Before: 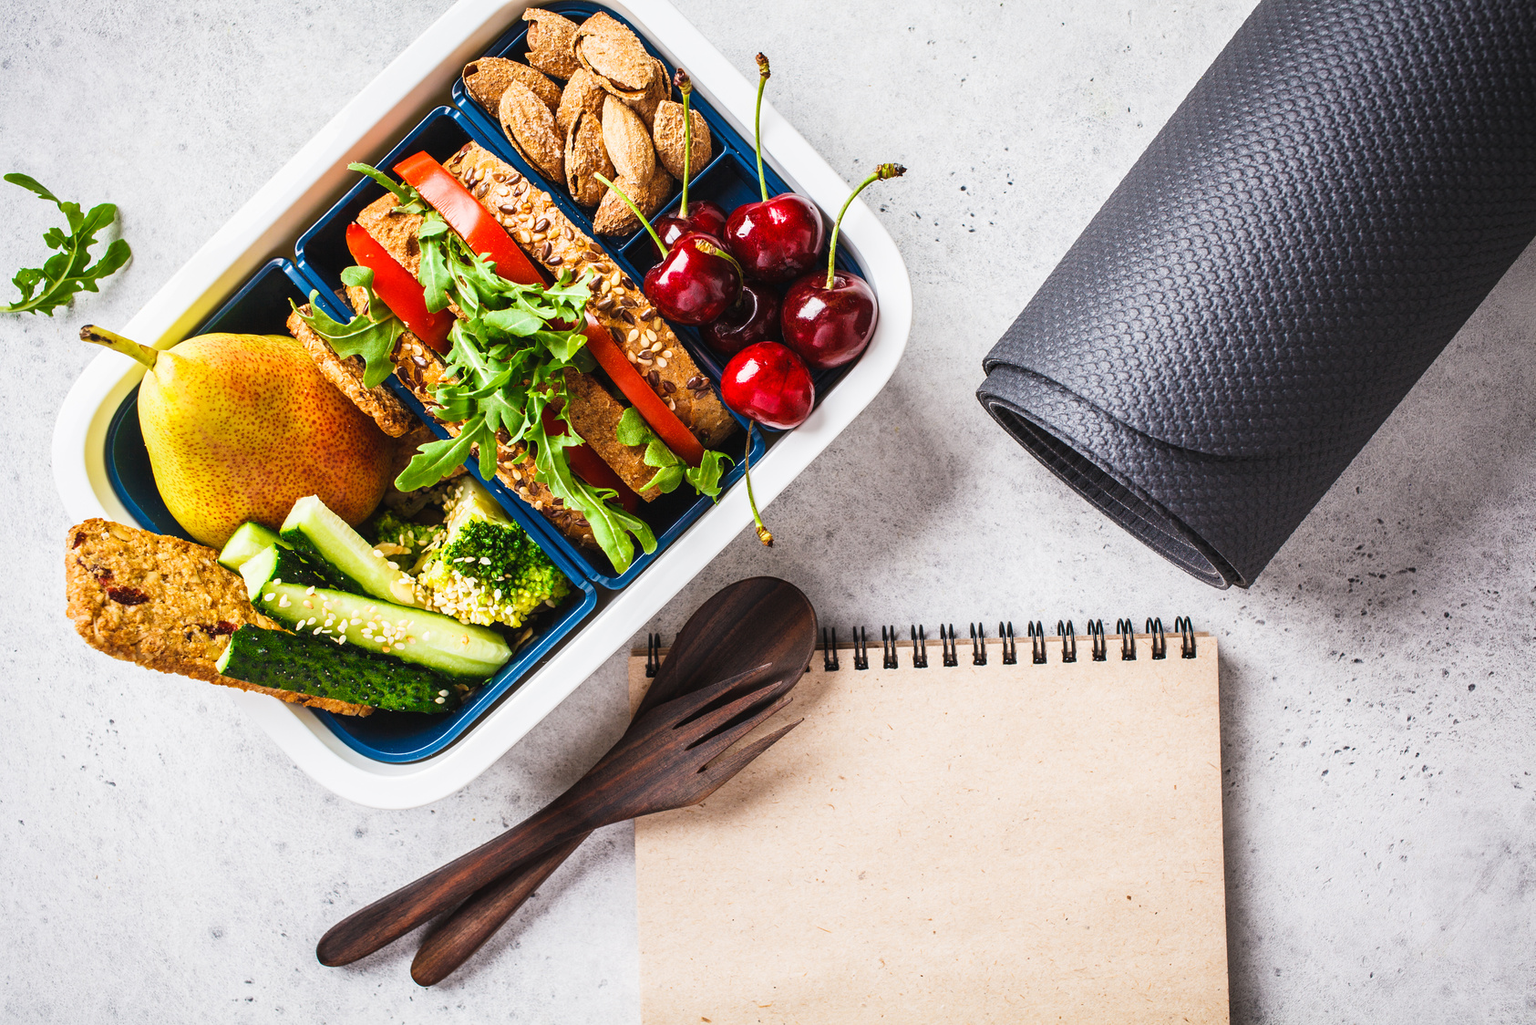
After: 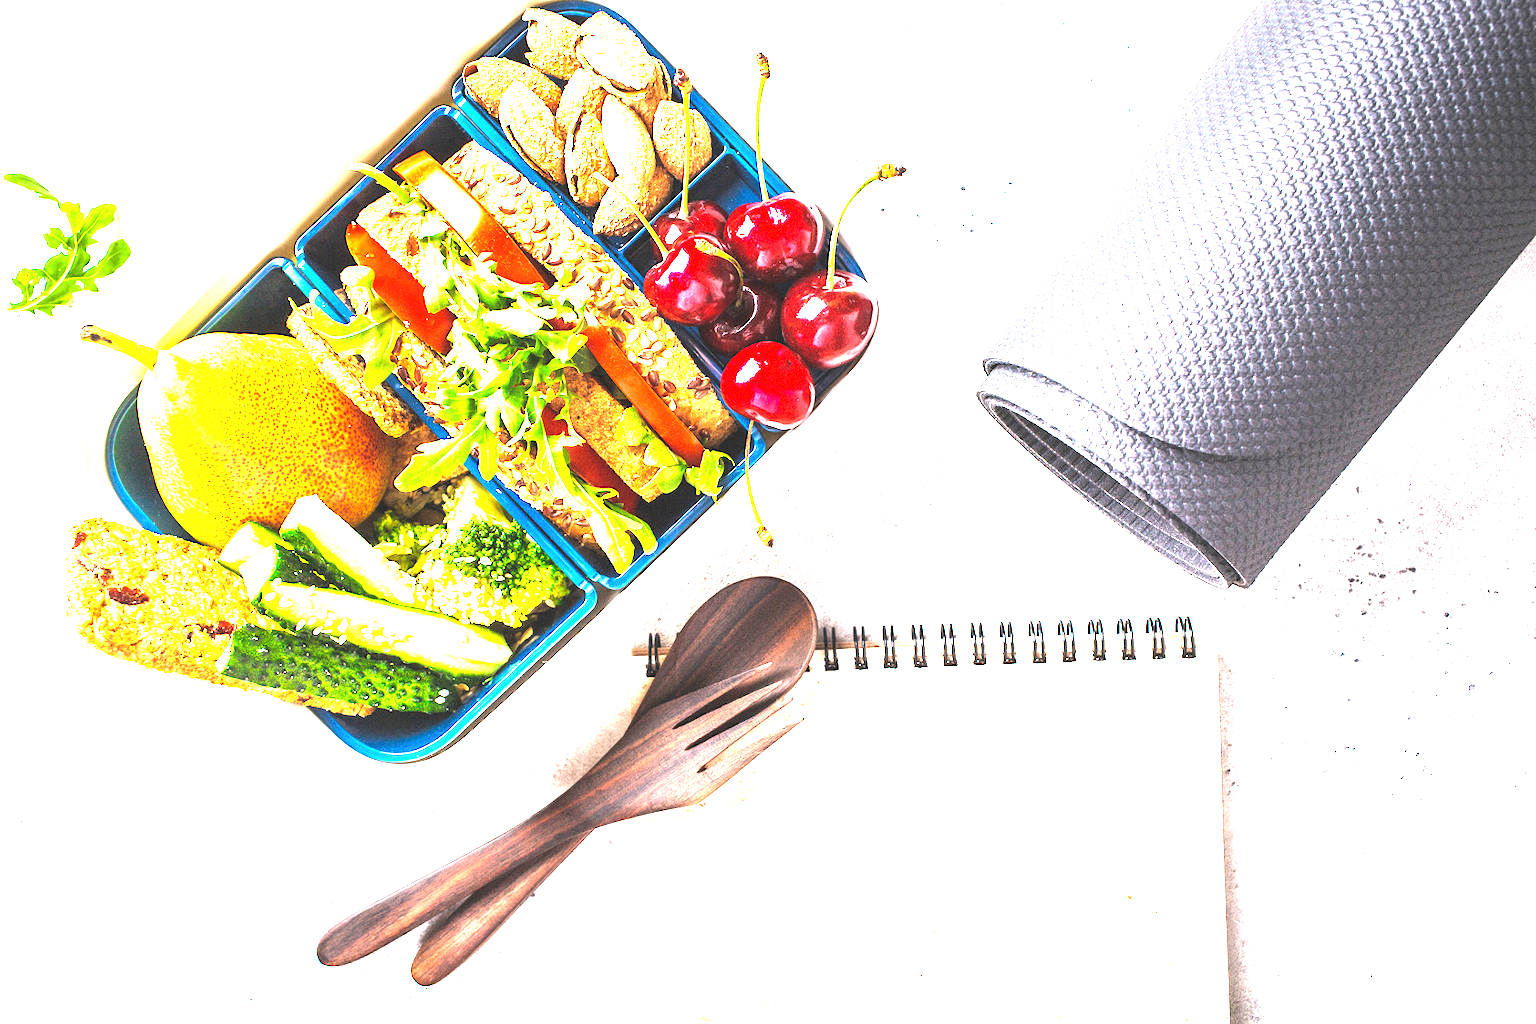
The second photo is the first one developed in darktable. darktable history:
exposure: exposure 3 EV, compensate highlight preservation false
grain: coarseness 0.47 ISO
